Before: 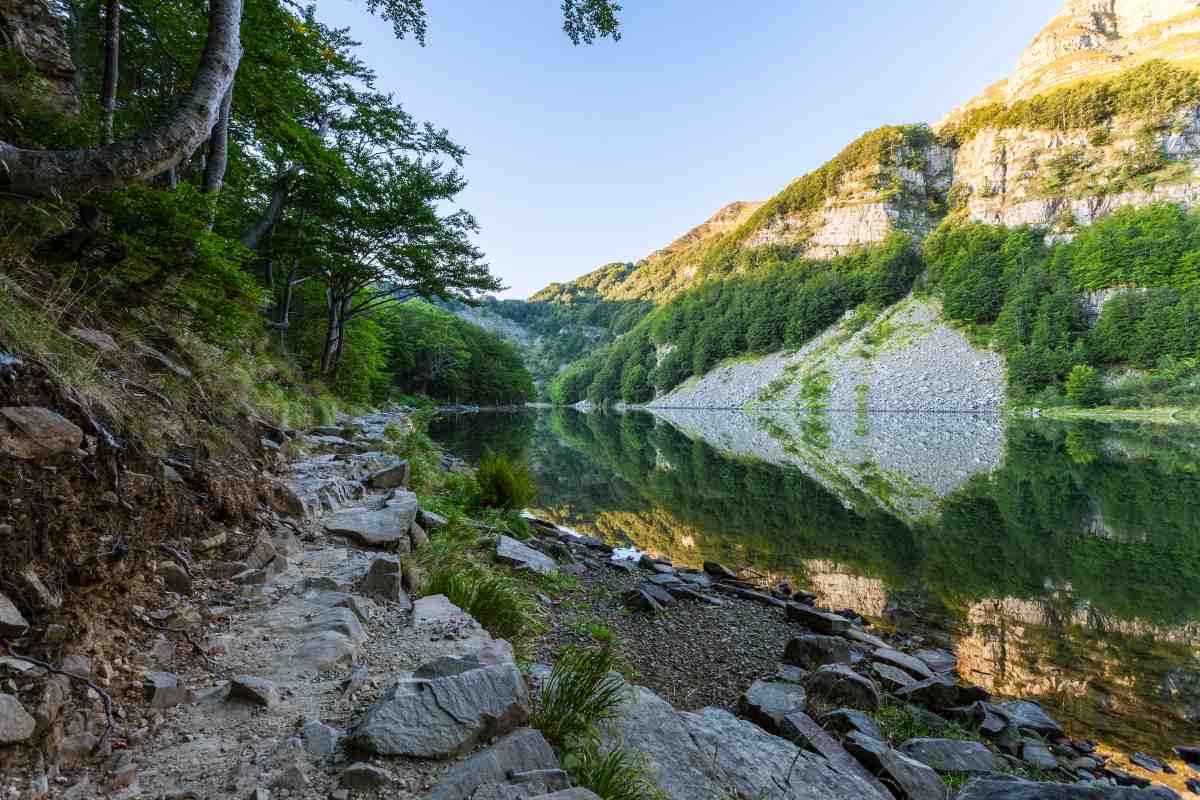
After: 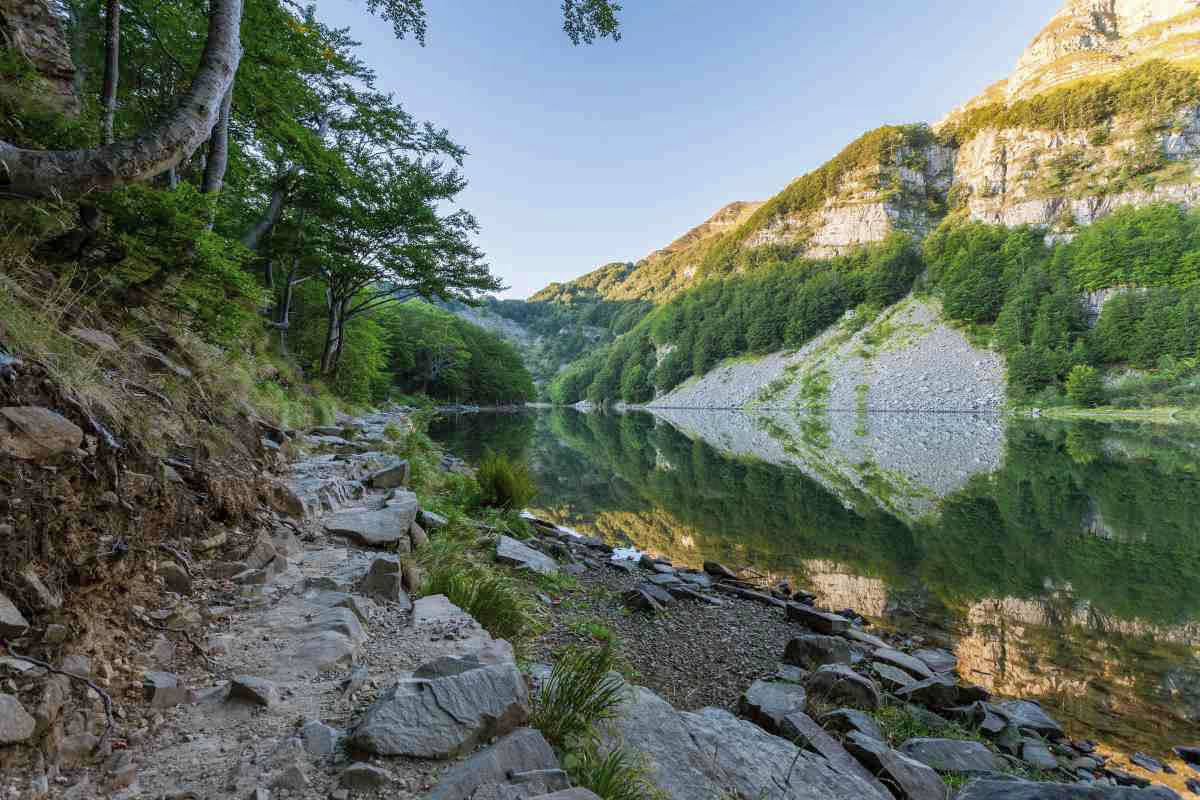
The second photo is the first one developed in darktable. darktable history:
shadows and highlights: on, module defaults
color contrast: green-magenta contrast 0.84, blue-yellow contrast 0.86
